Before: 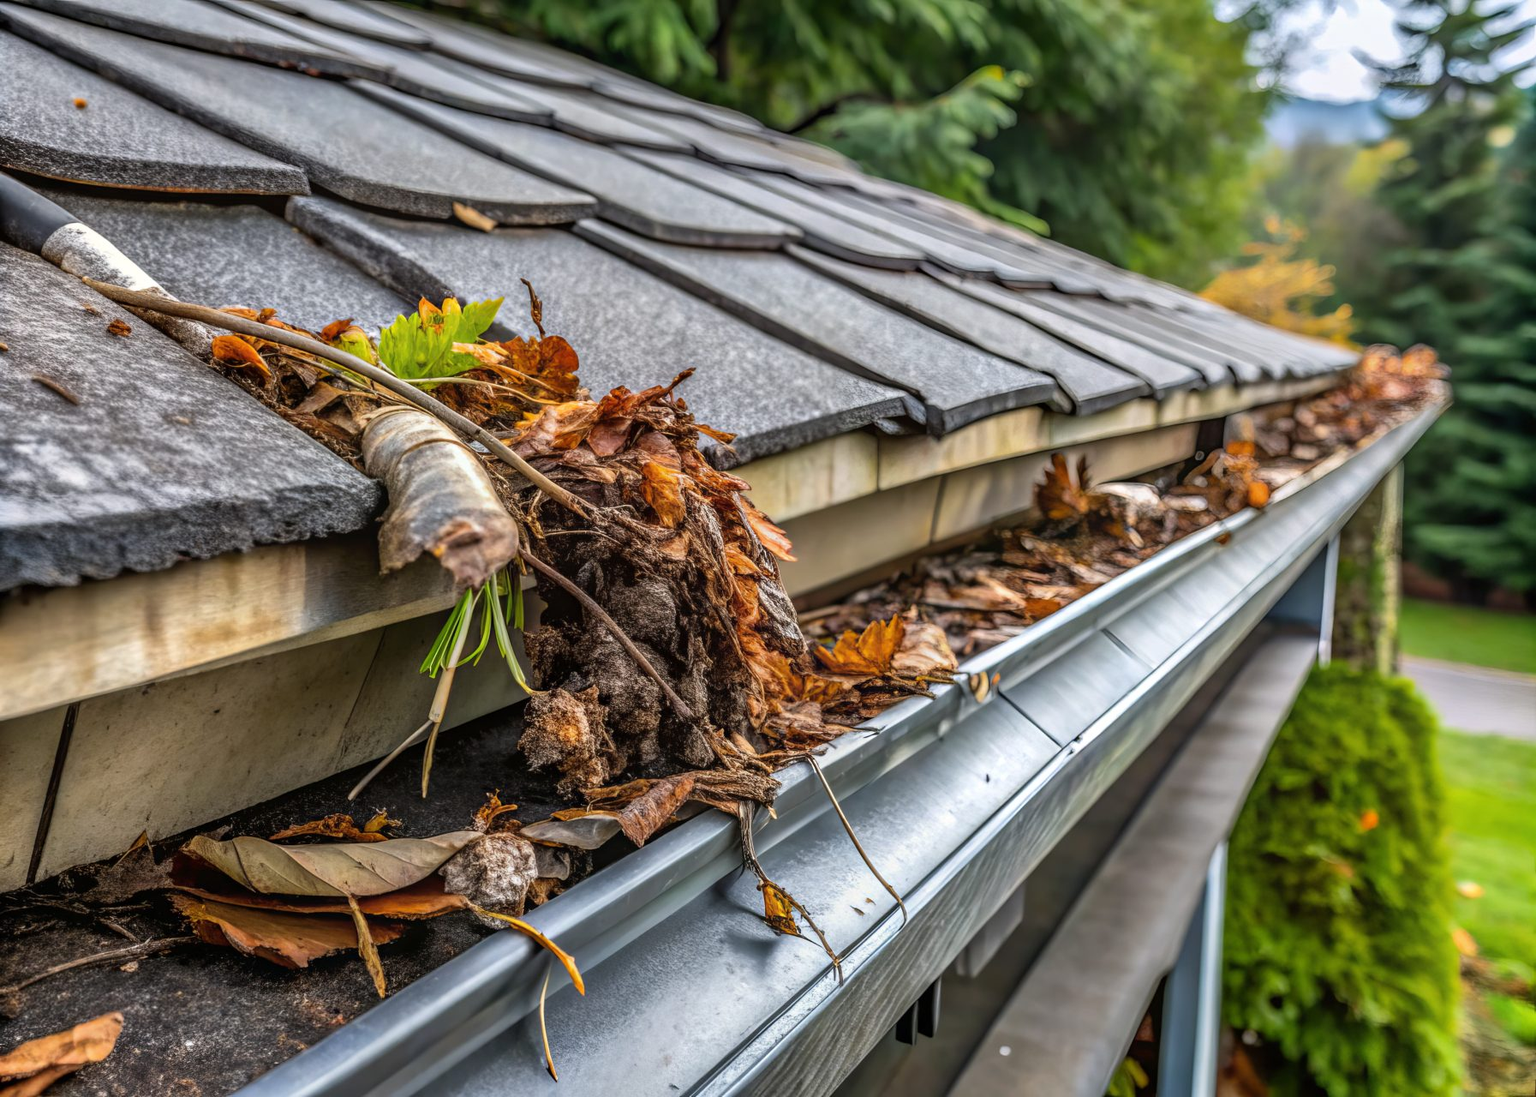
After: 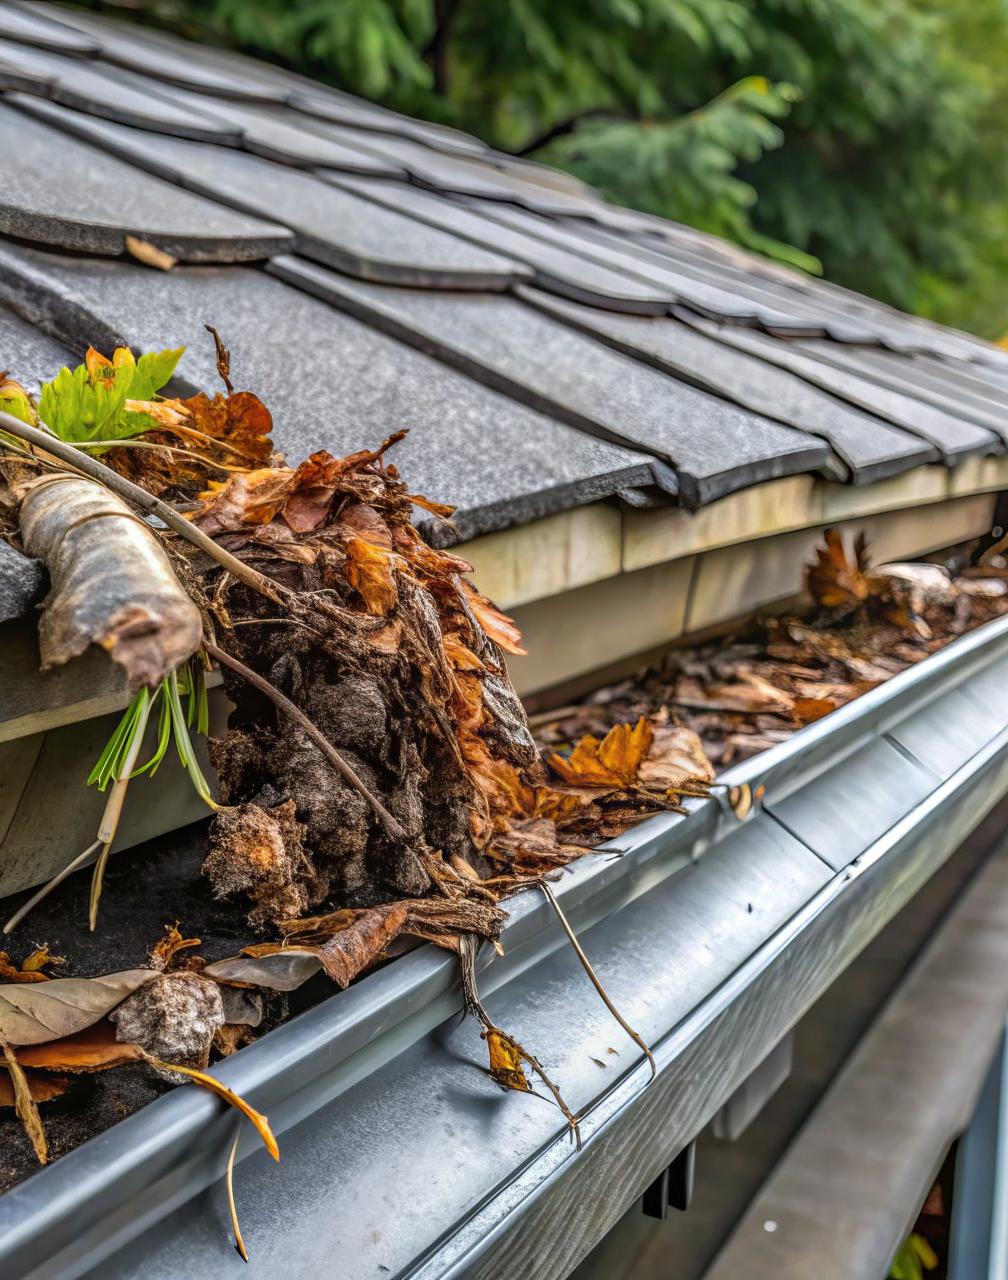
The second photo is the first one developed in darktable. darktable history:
tone equalizer: on, module defaults
crop and rotate: left 22.516%, right 21.234%
